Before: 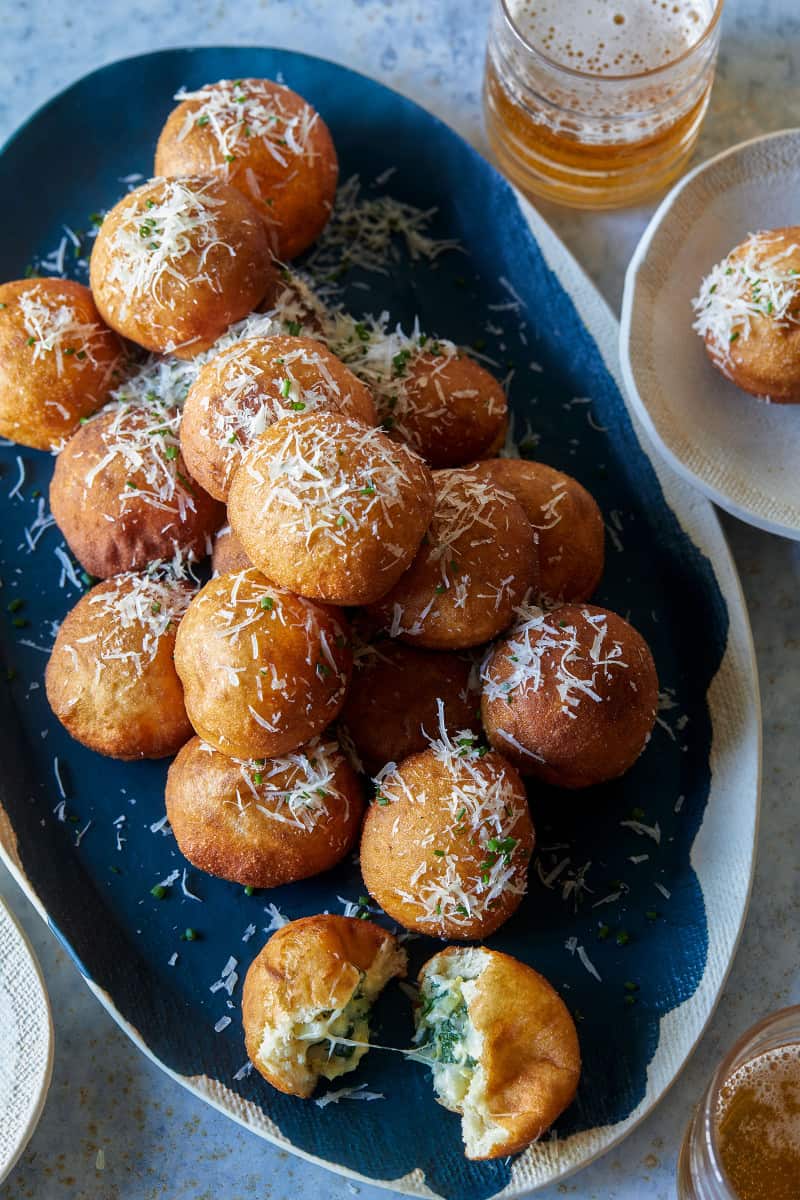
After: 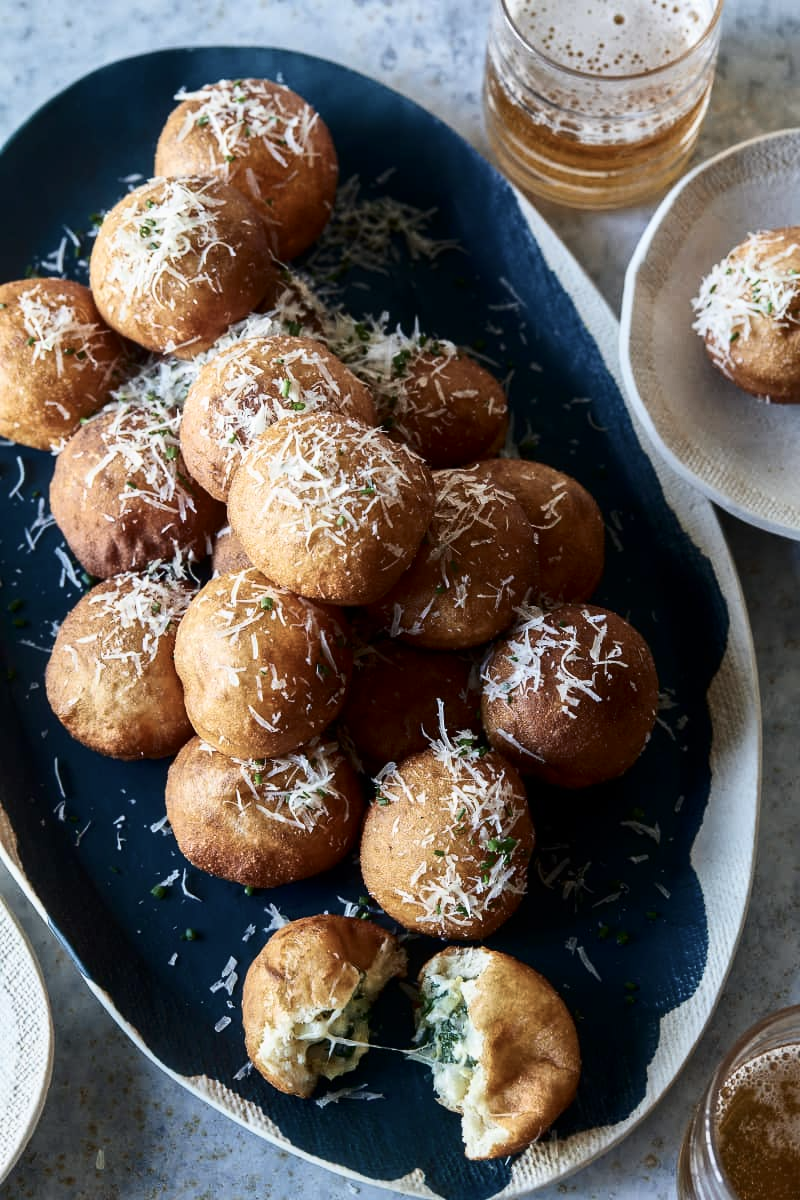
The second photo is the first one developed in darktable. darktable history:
contrast brightness saturation: contrast 0.249, saturation -0.308
